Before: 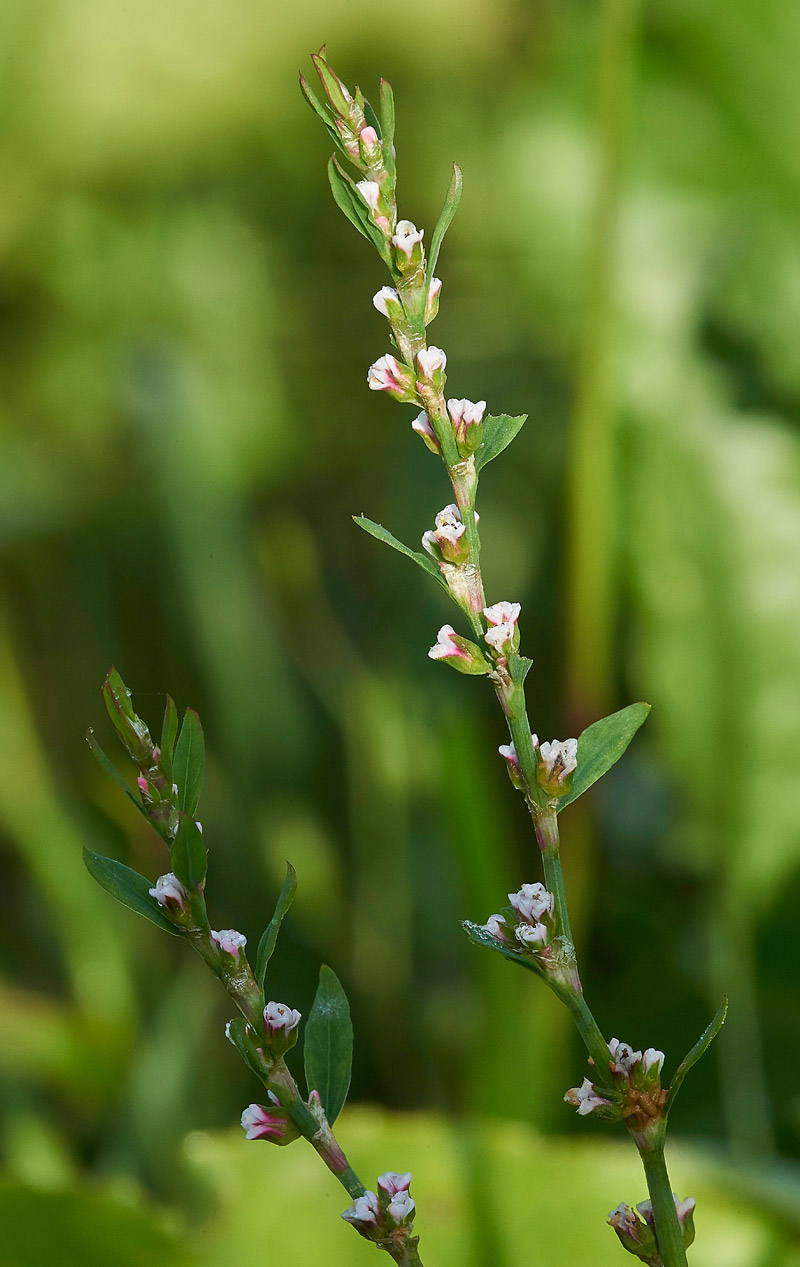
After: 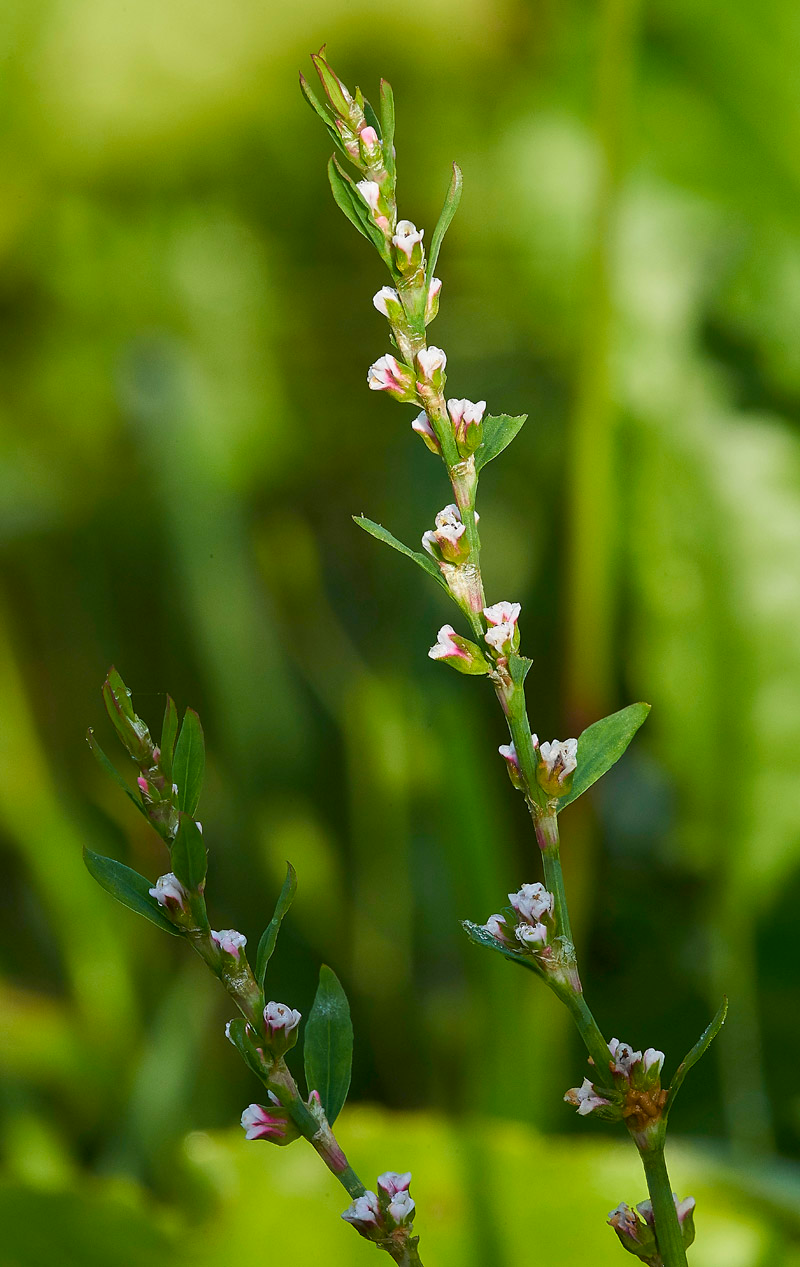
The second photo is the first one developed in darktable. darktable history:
color balance rgb: perceptual saturation grading › global saturation 19.051%
